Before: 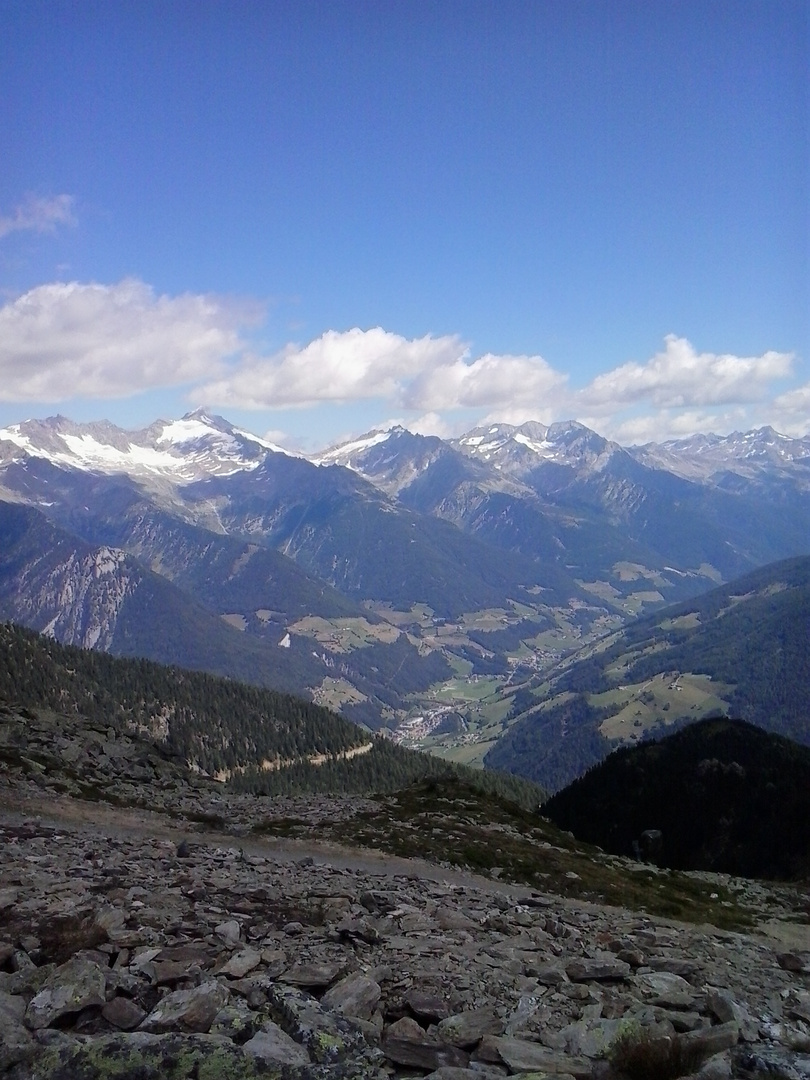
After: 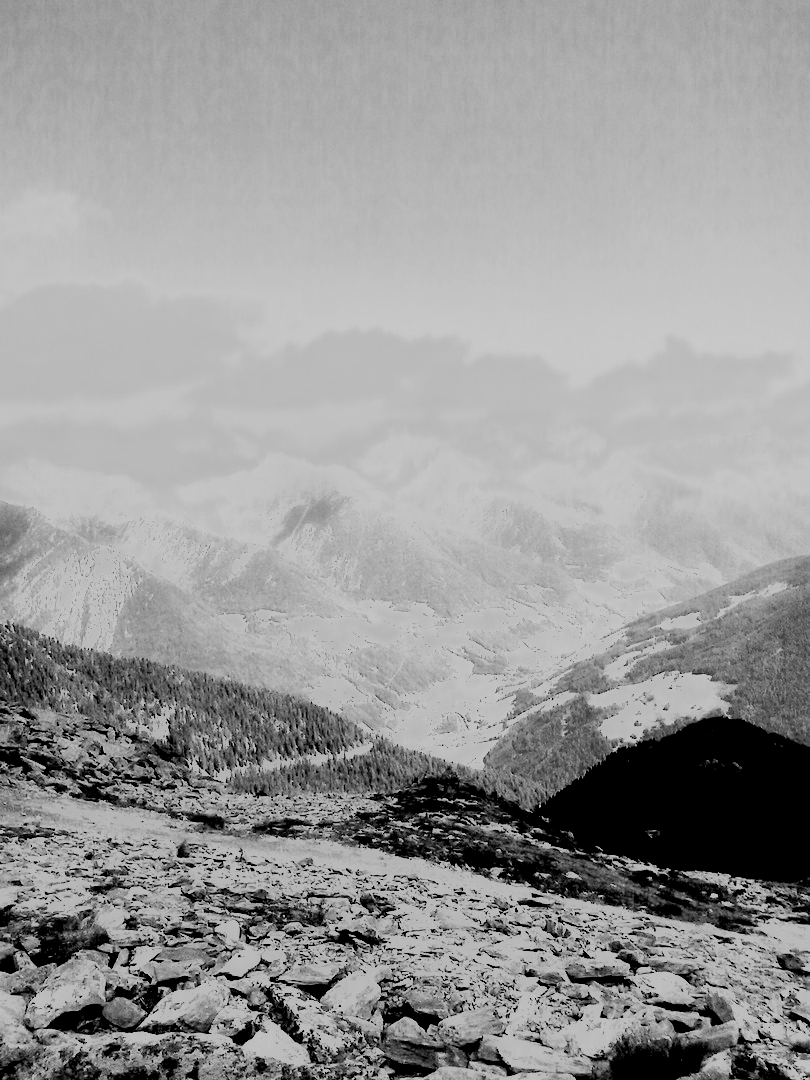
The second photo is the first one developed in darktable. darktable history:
white balance: red 3.132, blue 1.507
monochrome: a 16.01, b -2.65, highlights 0.52
haze removal: compatibility mode true, adaptive false
filmic rgb: middle gray luminance 13.55%, black relative exposure -1.97 EV, white relative exposure 3.1 EV, threshold 6 EV, target black luminance 0%, hardness 1.79, latitude 59.23%, contrast 1.728, highlights saturation mix 5%, shadows ↔ highlights balance -37.52%, add noise in highlights 0, color science v3 (2019), use custom middle-gray values true, iterations of high-quality reconstruction 0, contrast in highlights soft, enable highlight reconstruction true
contrast equalizer: y [[0.579, 0.58, 0.505, 0.5, 0.5, 0.5], [0.5 ×6], [0.5 ×6], [0 ×6], [0 ×6]]
